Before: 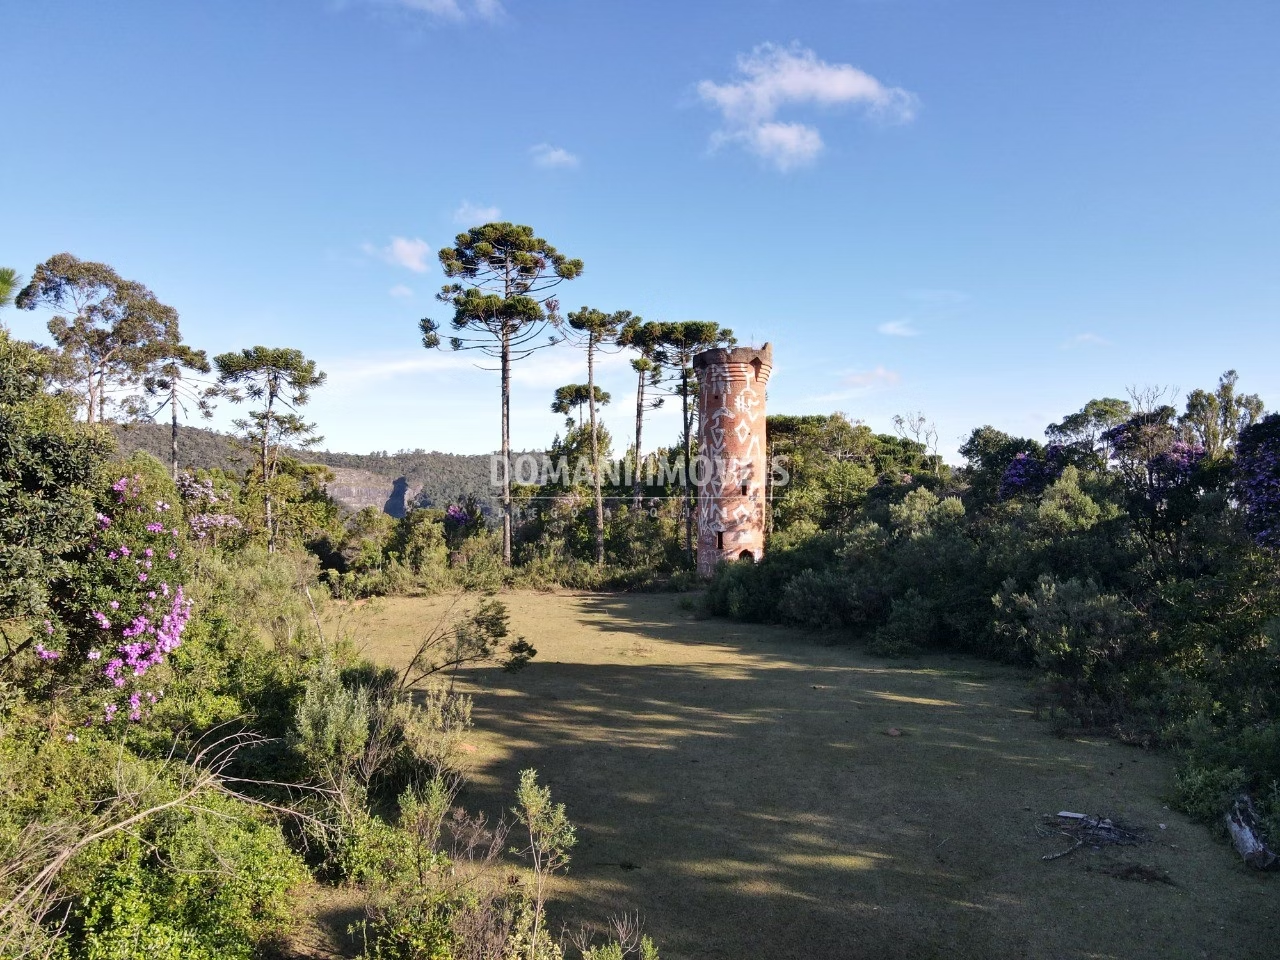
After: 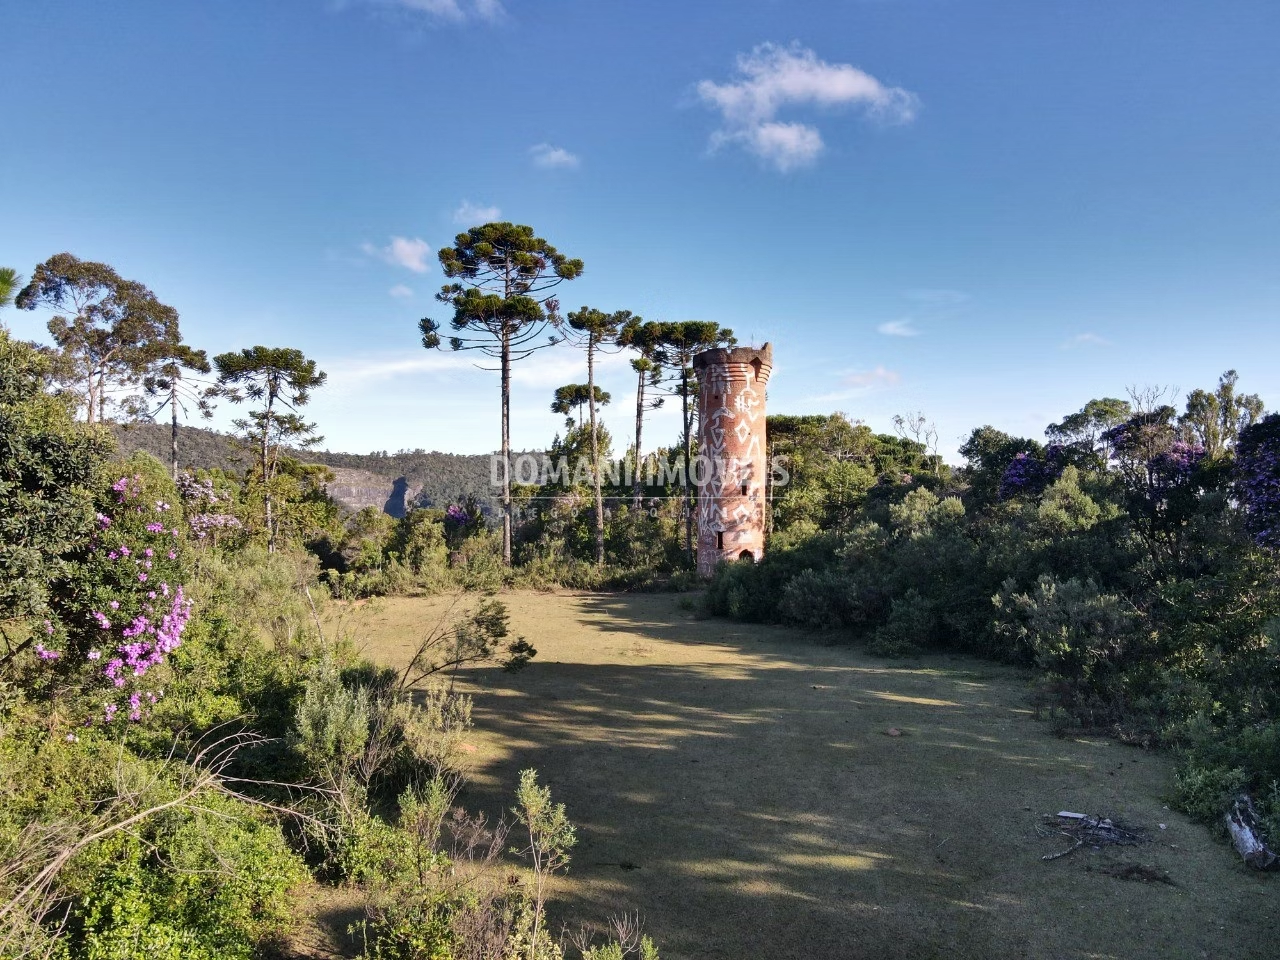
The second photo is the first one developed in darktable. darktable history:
shadows and highlights: radius 107.54, shadows 41.26, highlights -72.11, low approximation 0.01, soften with gaussian
